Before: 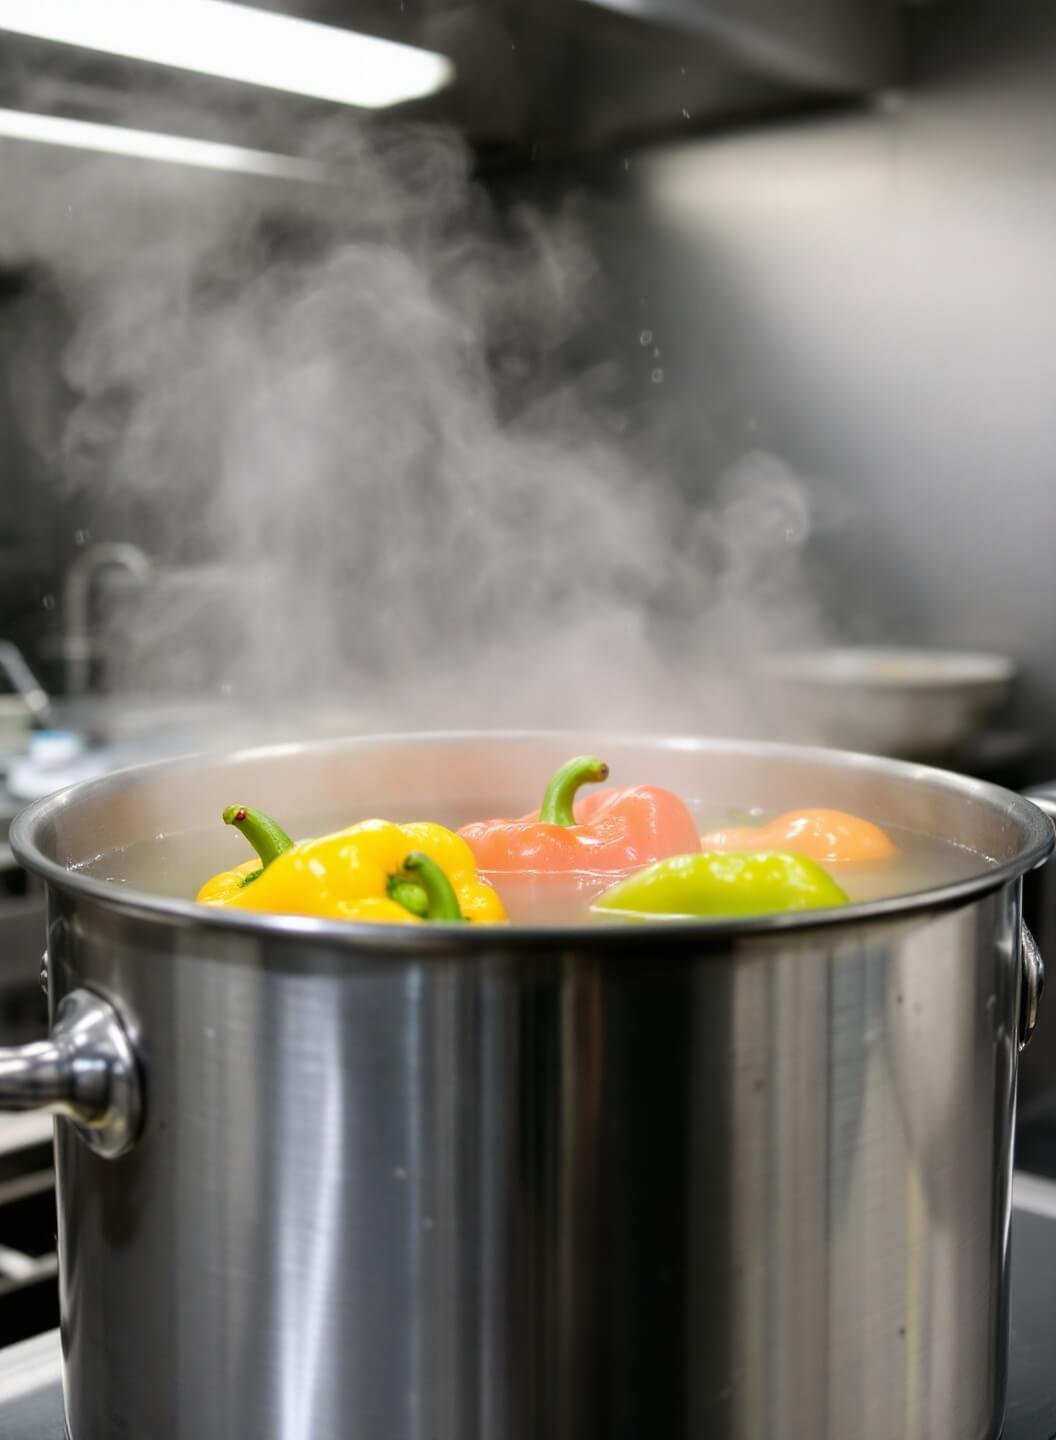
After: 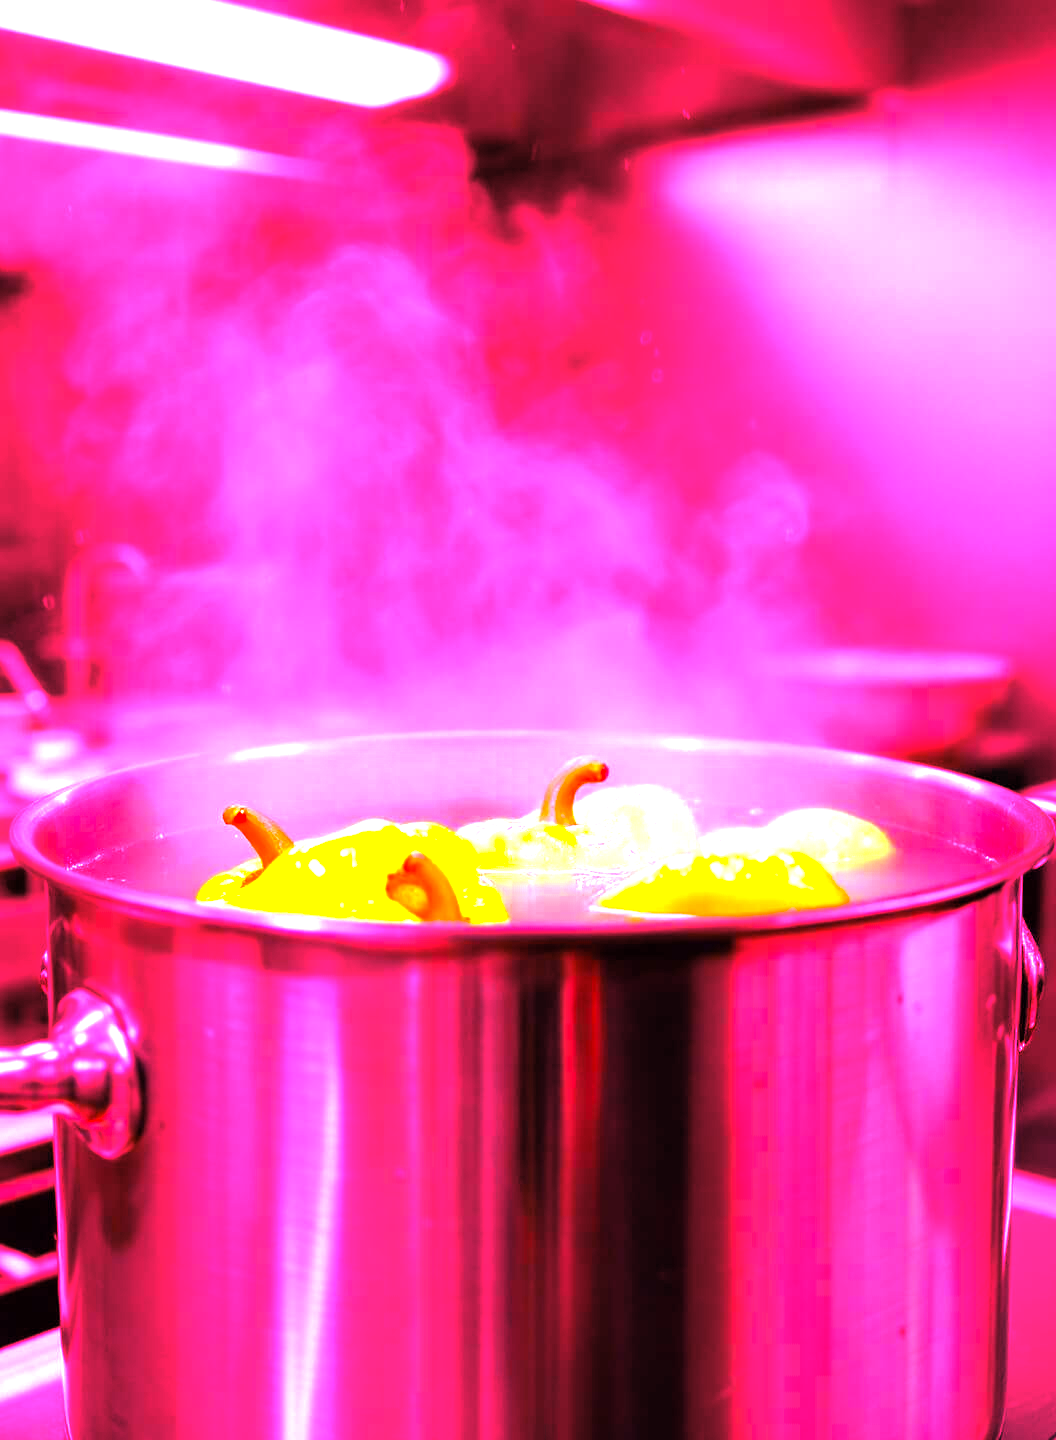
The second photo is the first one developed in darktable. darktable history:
color zones: curves: ch0 [(0.068, 0.464) (0.25, 0.5) (0.48, 0.508) (0.75, 0.536) (0.886, 0.476) (0.967, 0.456)]; ch1 [(0.066, 0.456) (0.25, 0.5) (0.616, 0.508) (0.746, 0.56) (0.934, 0.444)]
white balance: red 4.26, blue 1.802
color balance: lift [1, 1, 0.999, 1.001], gamma [1, 1.003, 1.005, 0.995], gain [1, 0.992, 0.988, 1.012], contrast 5%, output saturation 110%
haze removal: strength 0.02, distance 0.25, compatibility mode true, adaptive false
